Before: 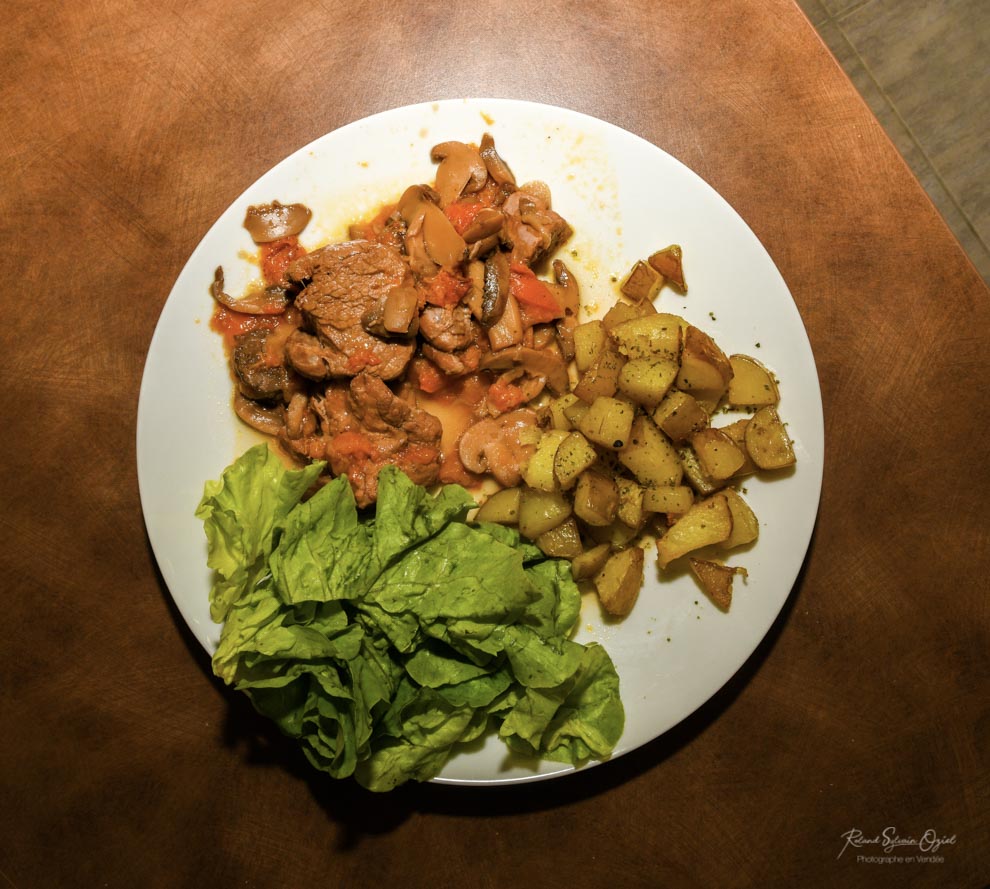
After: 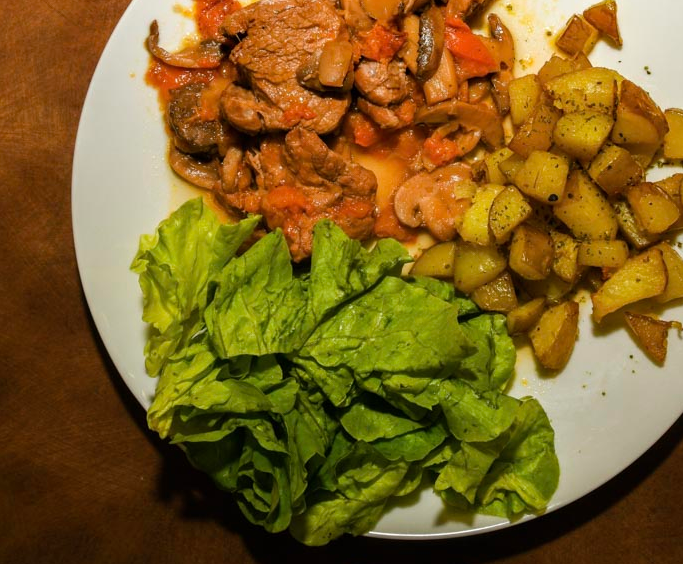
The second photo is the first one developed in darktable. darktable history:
crop: left 6.572%, top 27.781%, right 24.401%, bottom 8.753%
